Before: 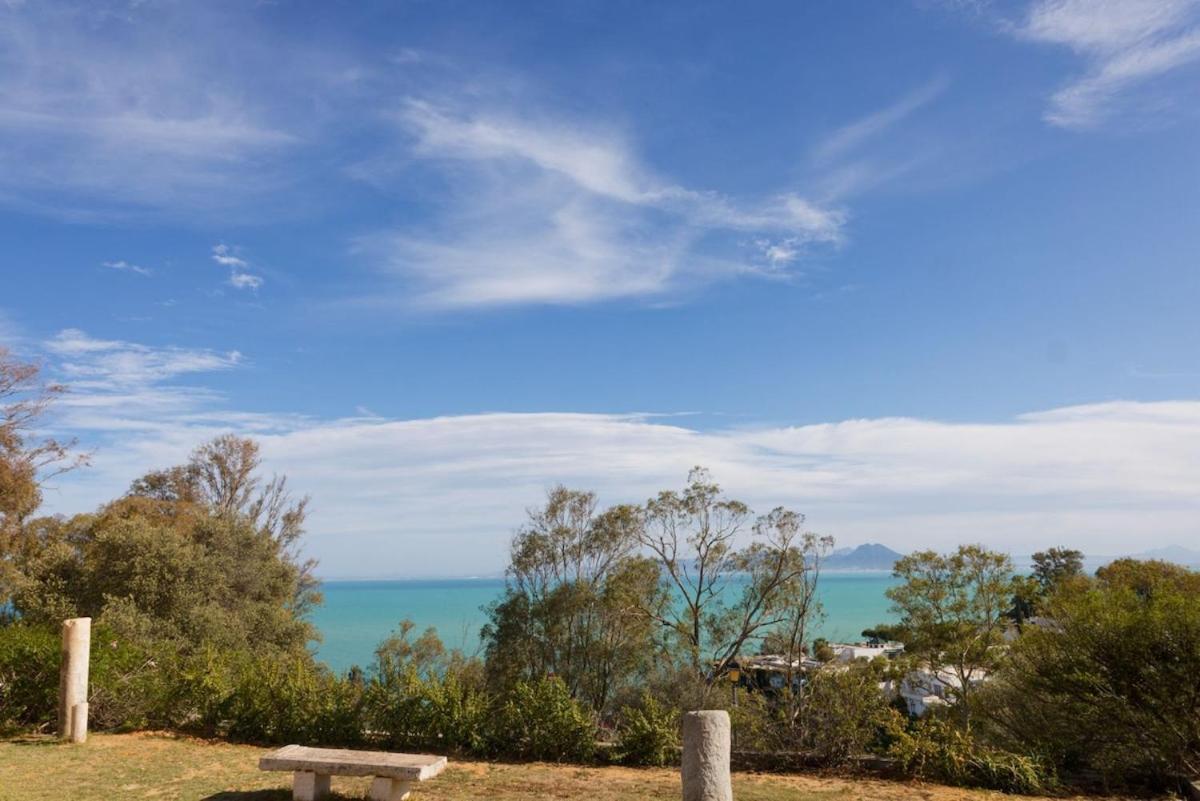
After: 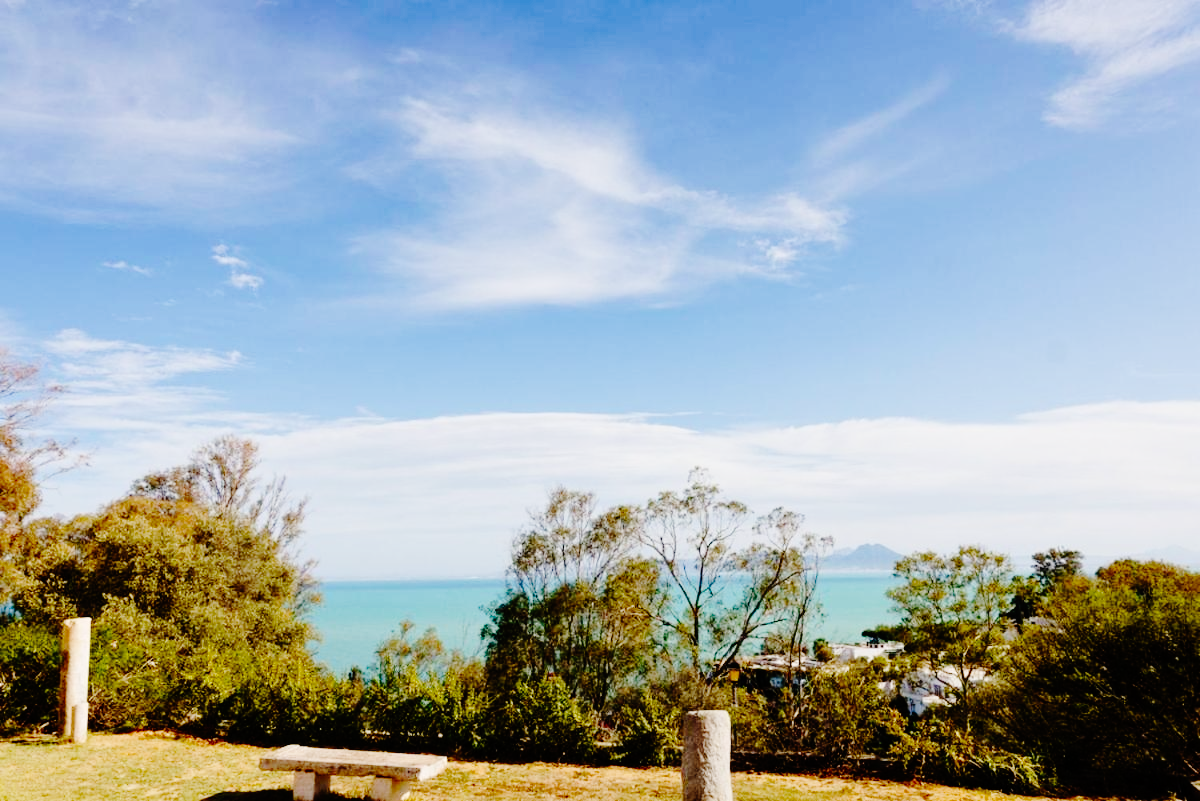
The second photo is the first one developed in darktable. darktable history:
base curve: curves: ch0 [(0, 0) (0.036, 0.01) (0.123, 0.254) (0.258, 0.504) (0.507, 0.748) (1, 1)], preserve colors none
tone equalizer: on, module defaults
